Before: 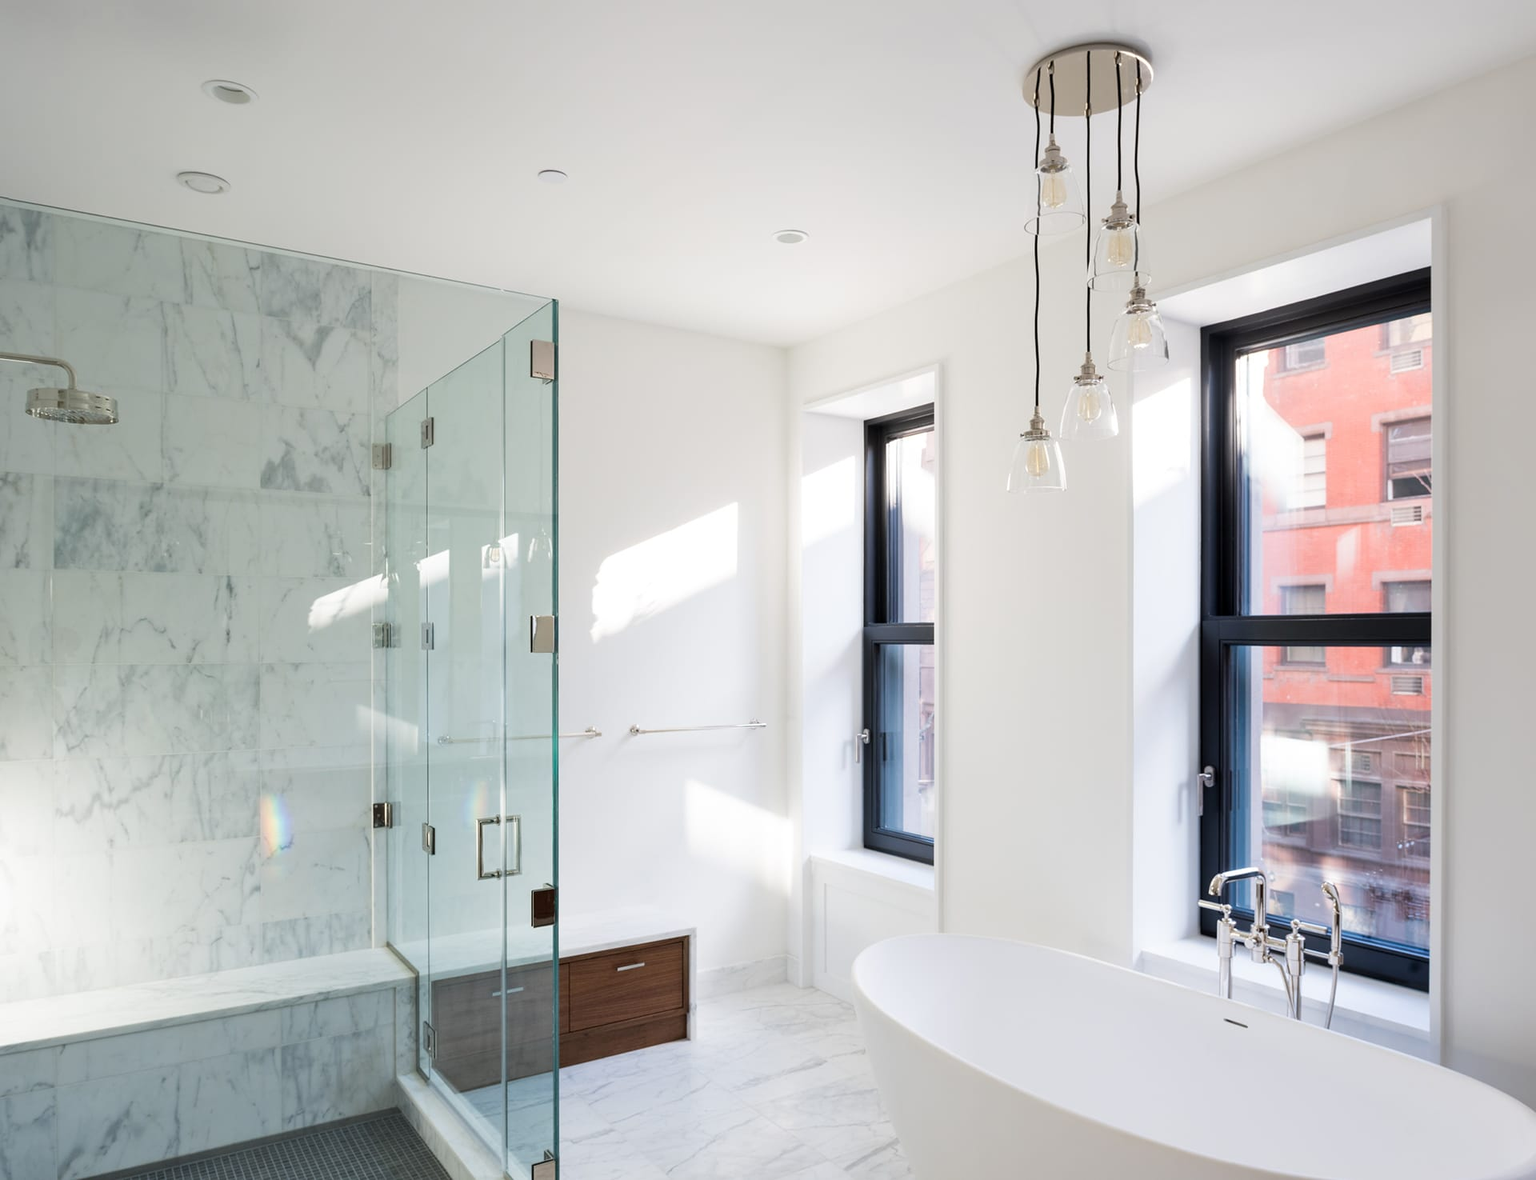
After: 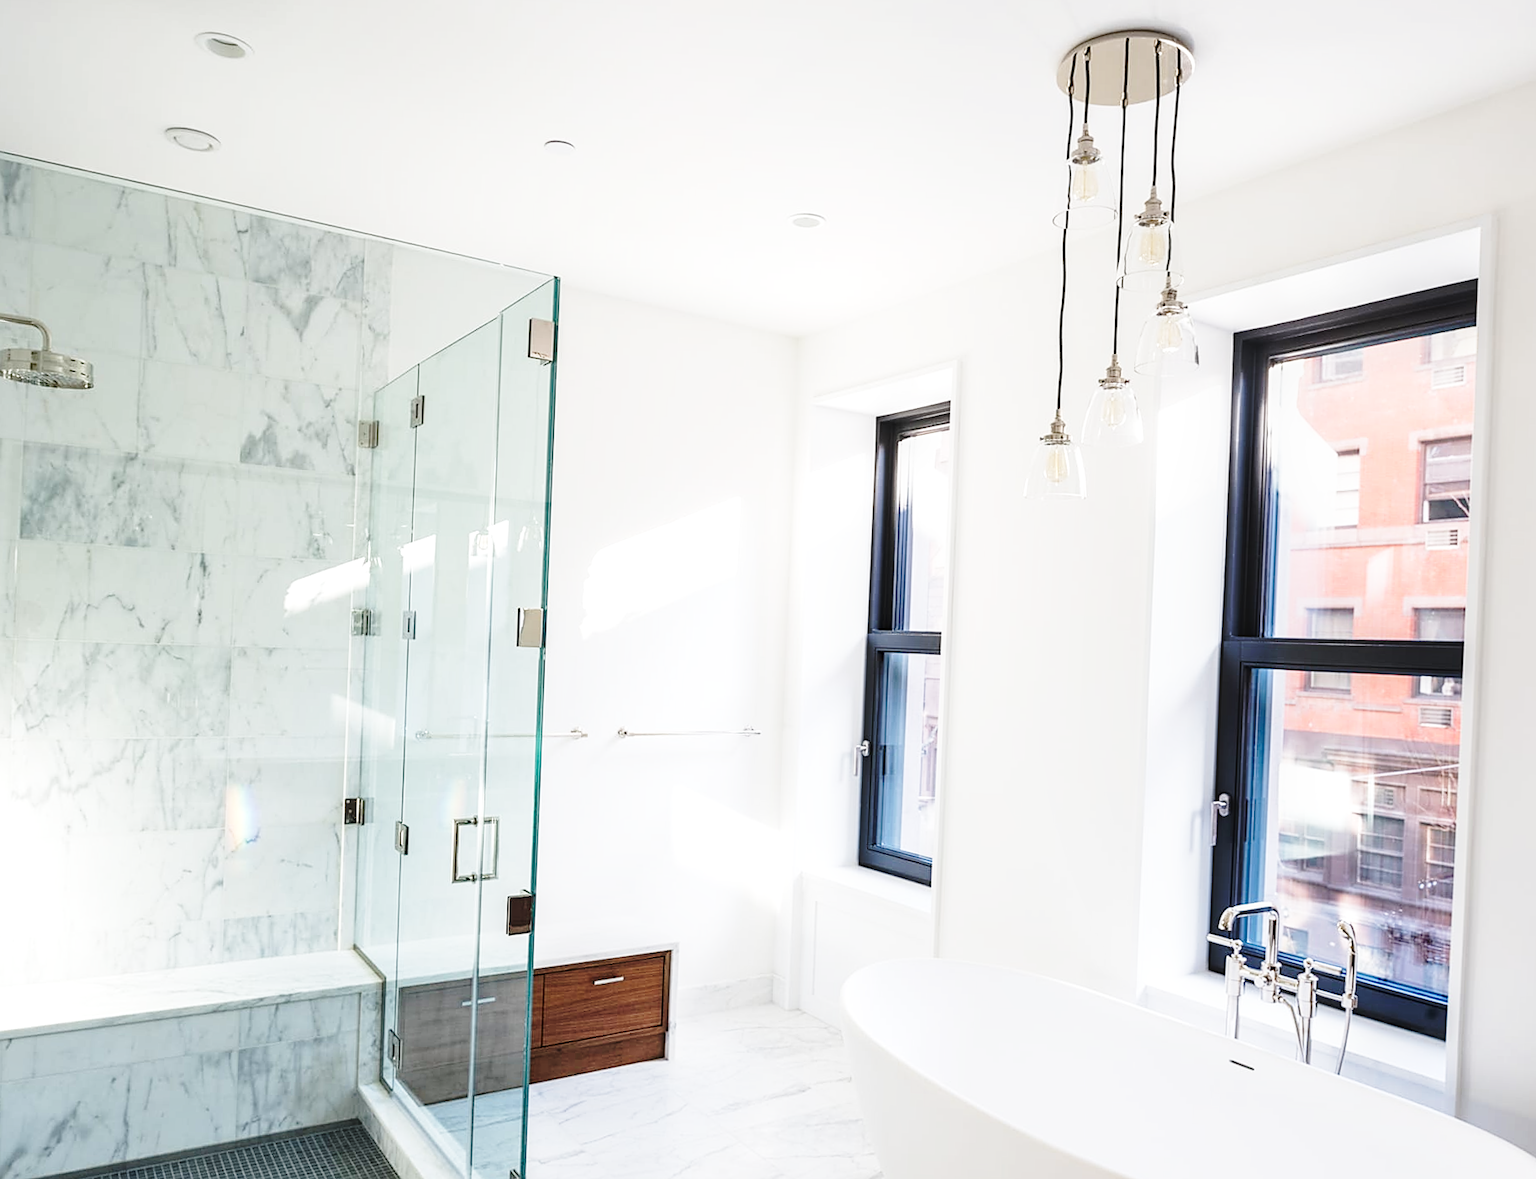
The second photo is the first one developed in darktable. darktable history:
crop and rotate: angle -2.26°
base curve: curves: ch0 [(0, 0) (0.036, 0.037) (0.121, 0.228) (0.46, 0.76) (0.859, 0.983) (1, 1)], exposure shift 0.01, preserve colors none
sharpen: on, module defaults
local contrast: on, module defaults
